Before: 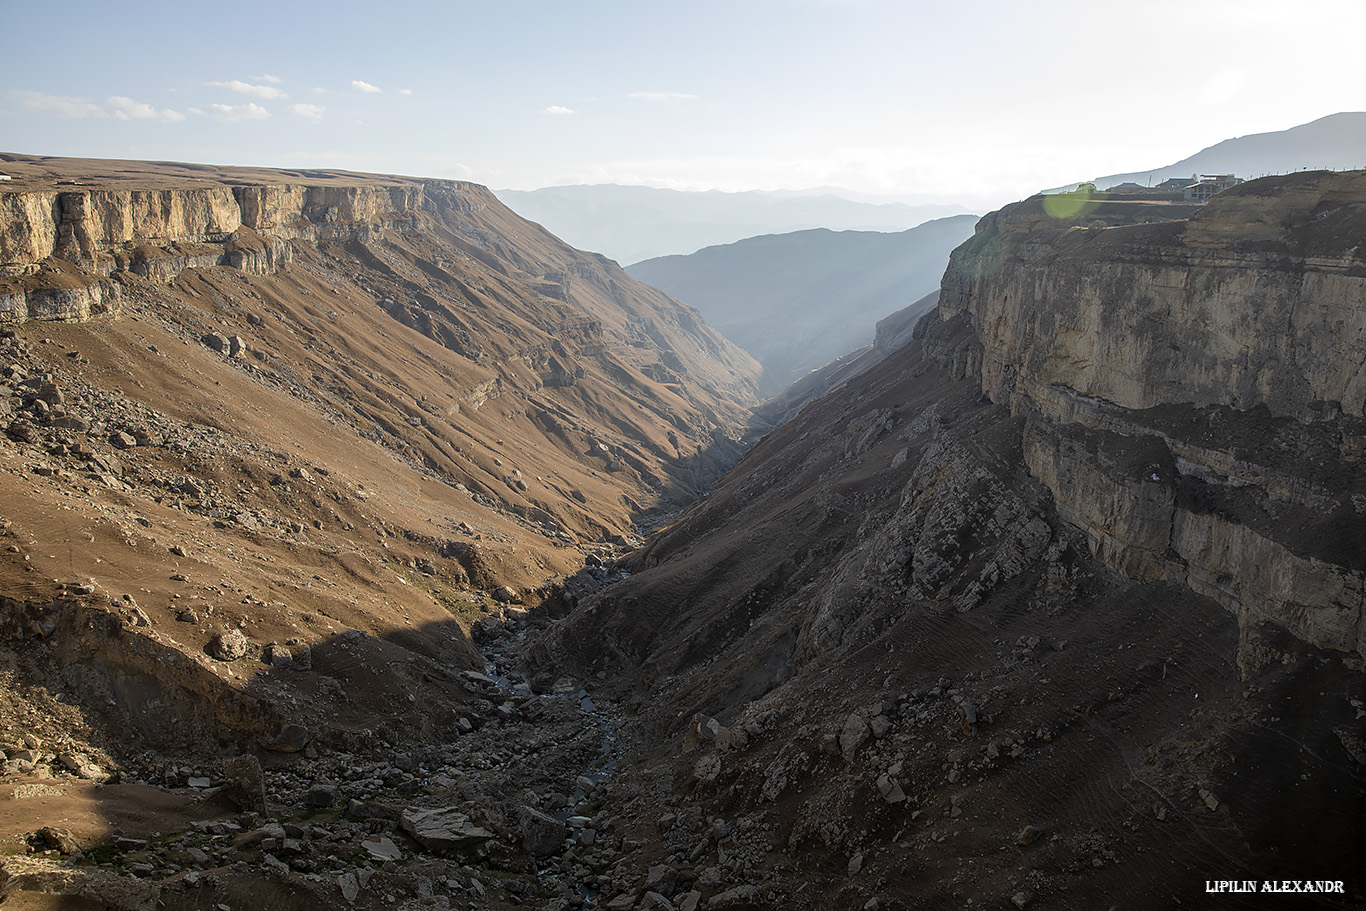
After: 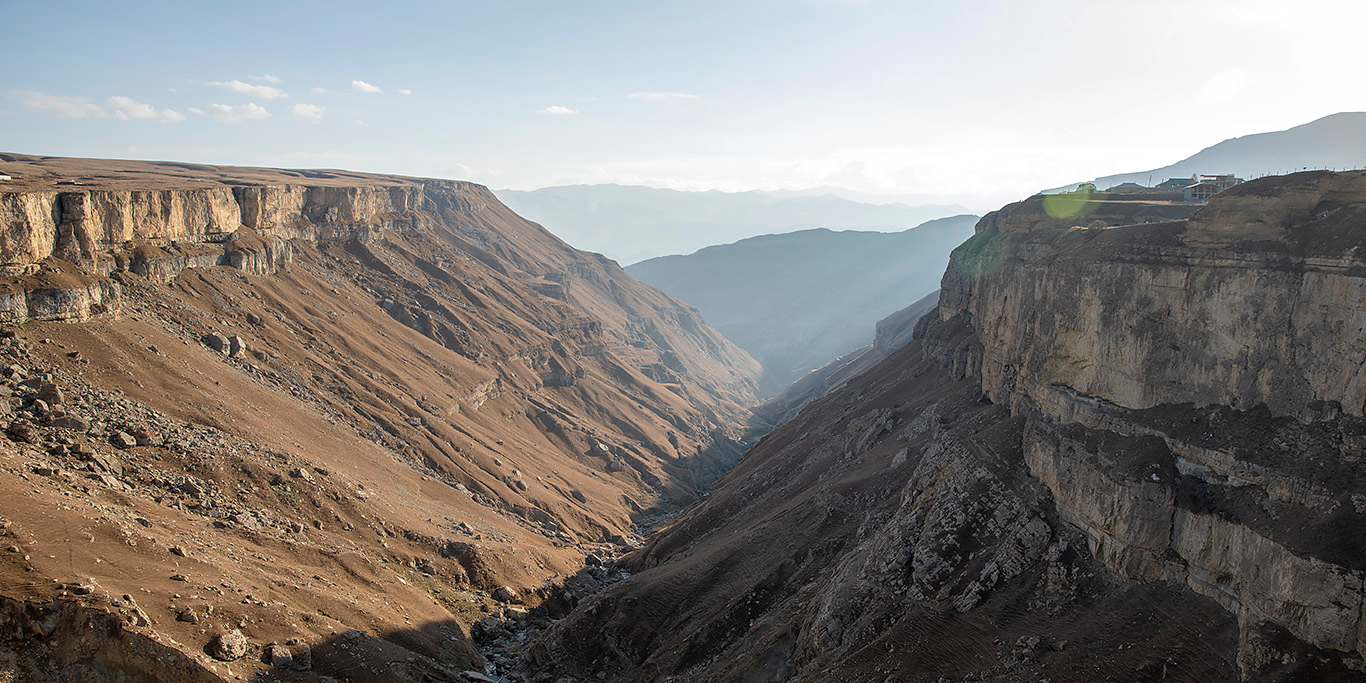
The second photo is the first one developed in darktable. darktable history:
crop: bottom 24.94%
color zones: curves: ch1 [(0, 0.469) (0.001, 0.469) (0.12, 0.446) (0.248, 0.469) (0.5, 0.5) (0.748, 0.5) (0.999, 0.469) (1, 0.469)]
shadows and highlights: radius 126.18, shadows 30.32, highlights -30.91, low approximation 0.01, soften with gaussian
